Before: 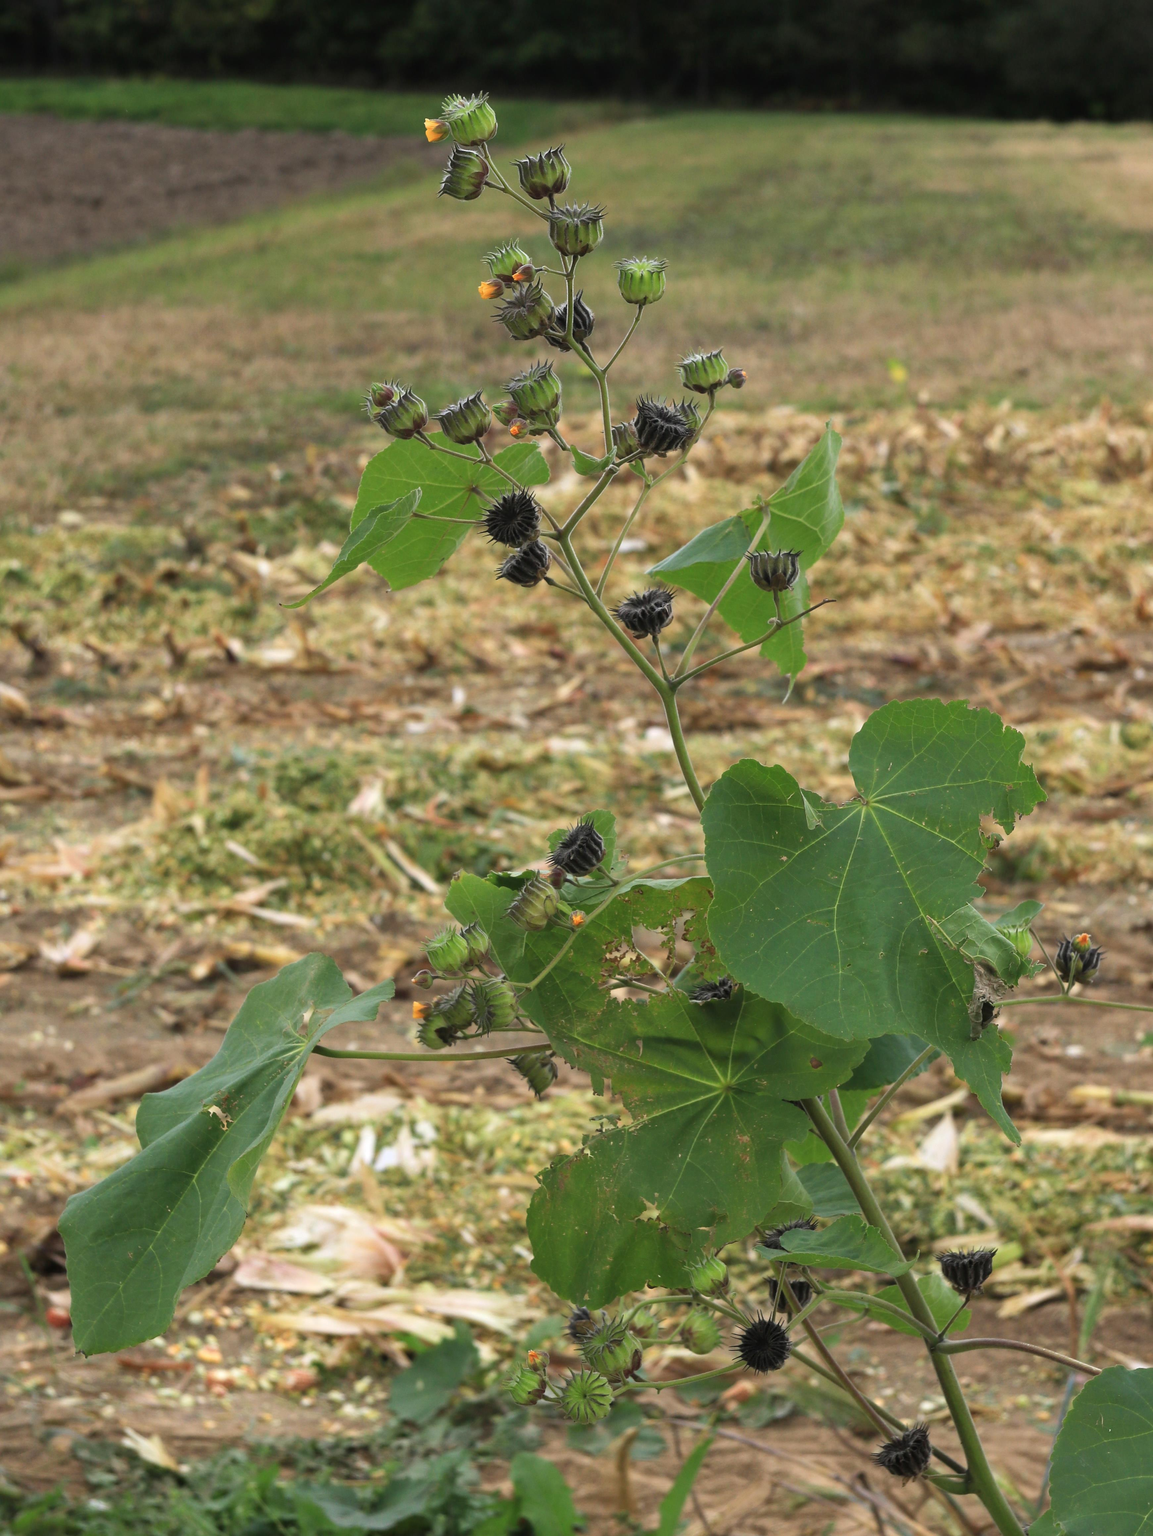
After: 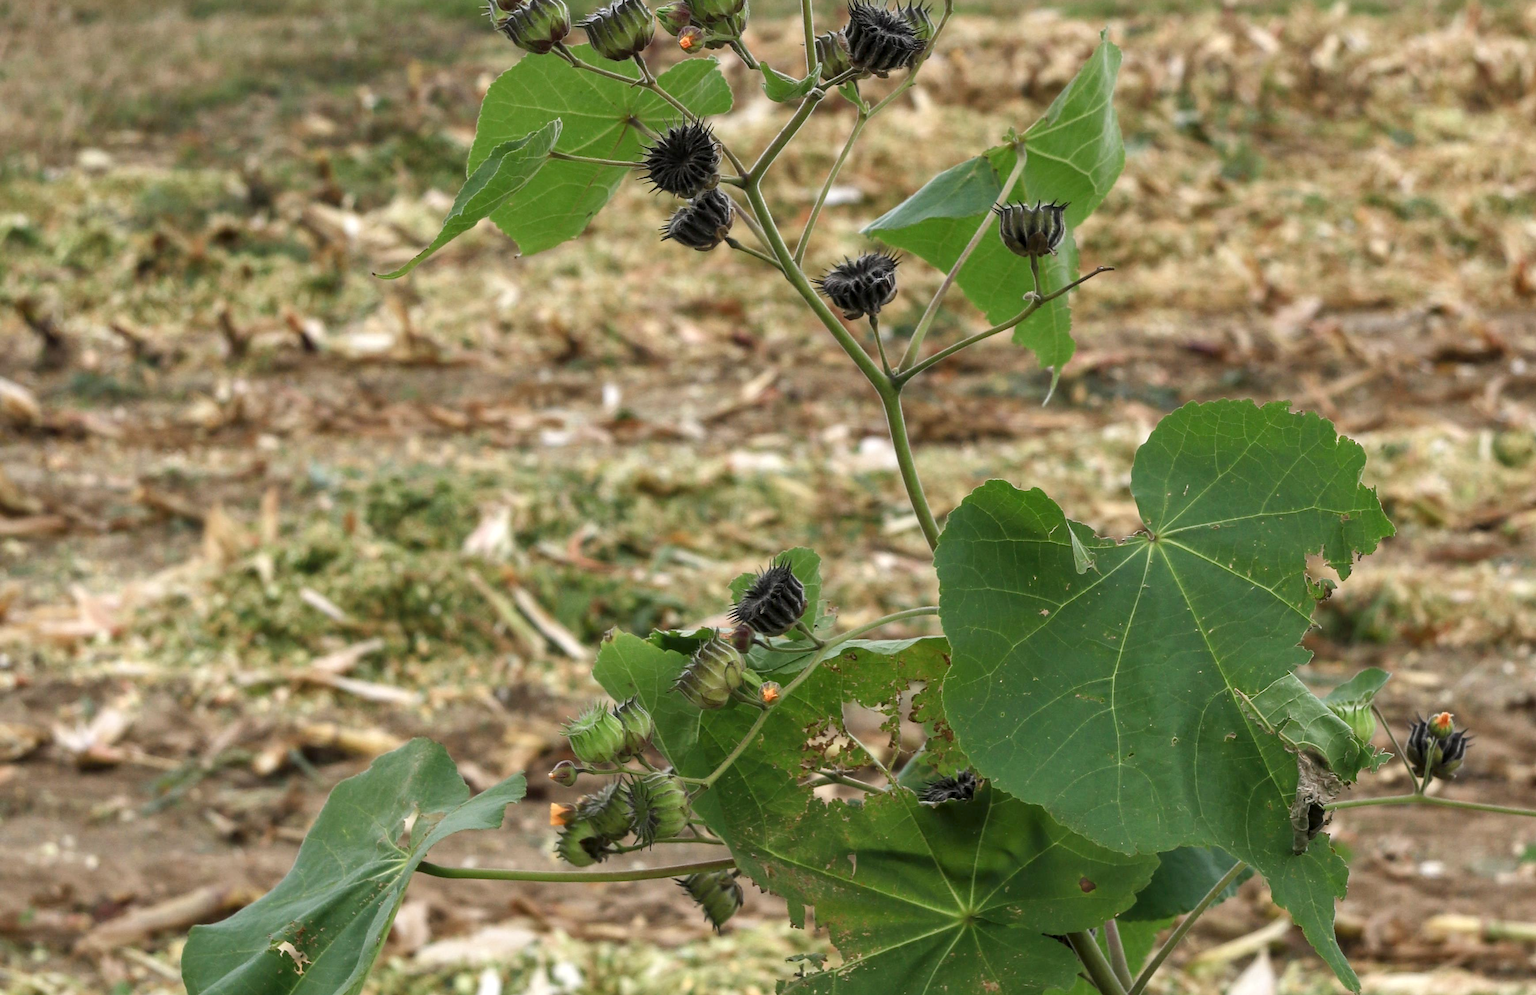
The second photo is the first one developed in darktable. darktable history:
local contrast: detail 130%
color balance rgb: linear chroma grading › global chroma -14.742%, perceptual saturation grading › global saturation 0.979%, perceptual saturation grading › highlights -8.86%, perceptual saturation grading › mid-tones 18.357%, perceptual saturation grading › shadows 28.402%
crop and rotate: top 25.98%, bottom 25.349%
